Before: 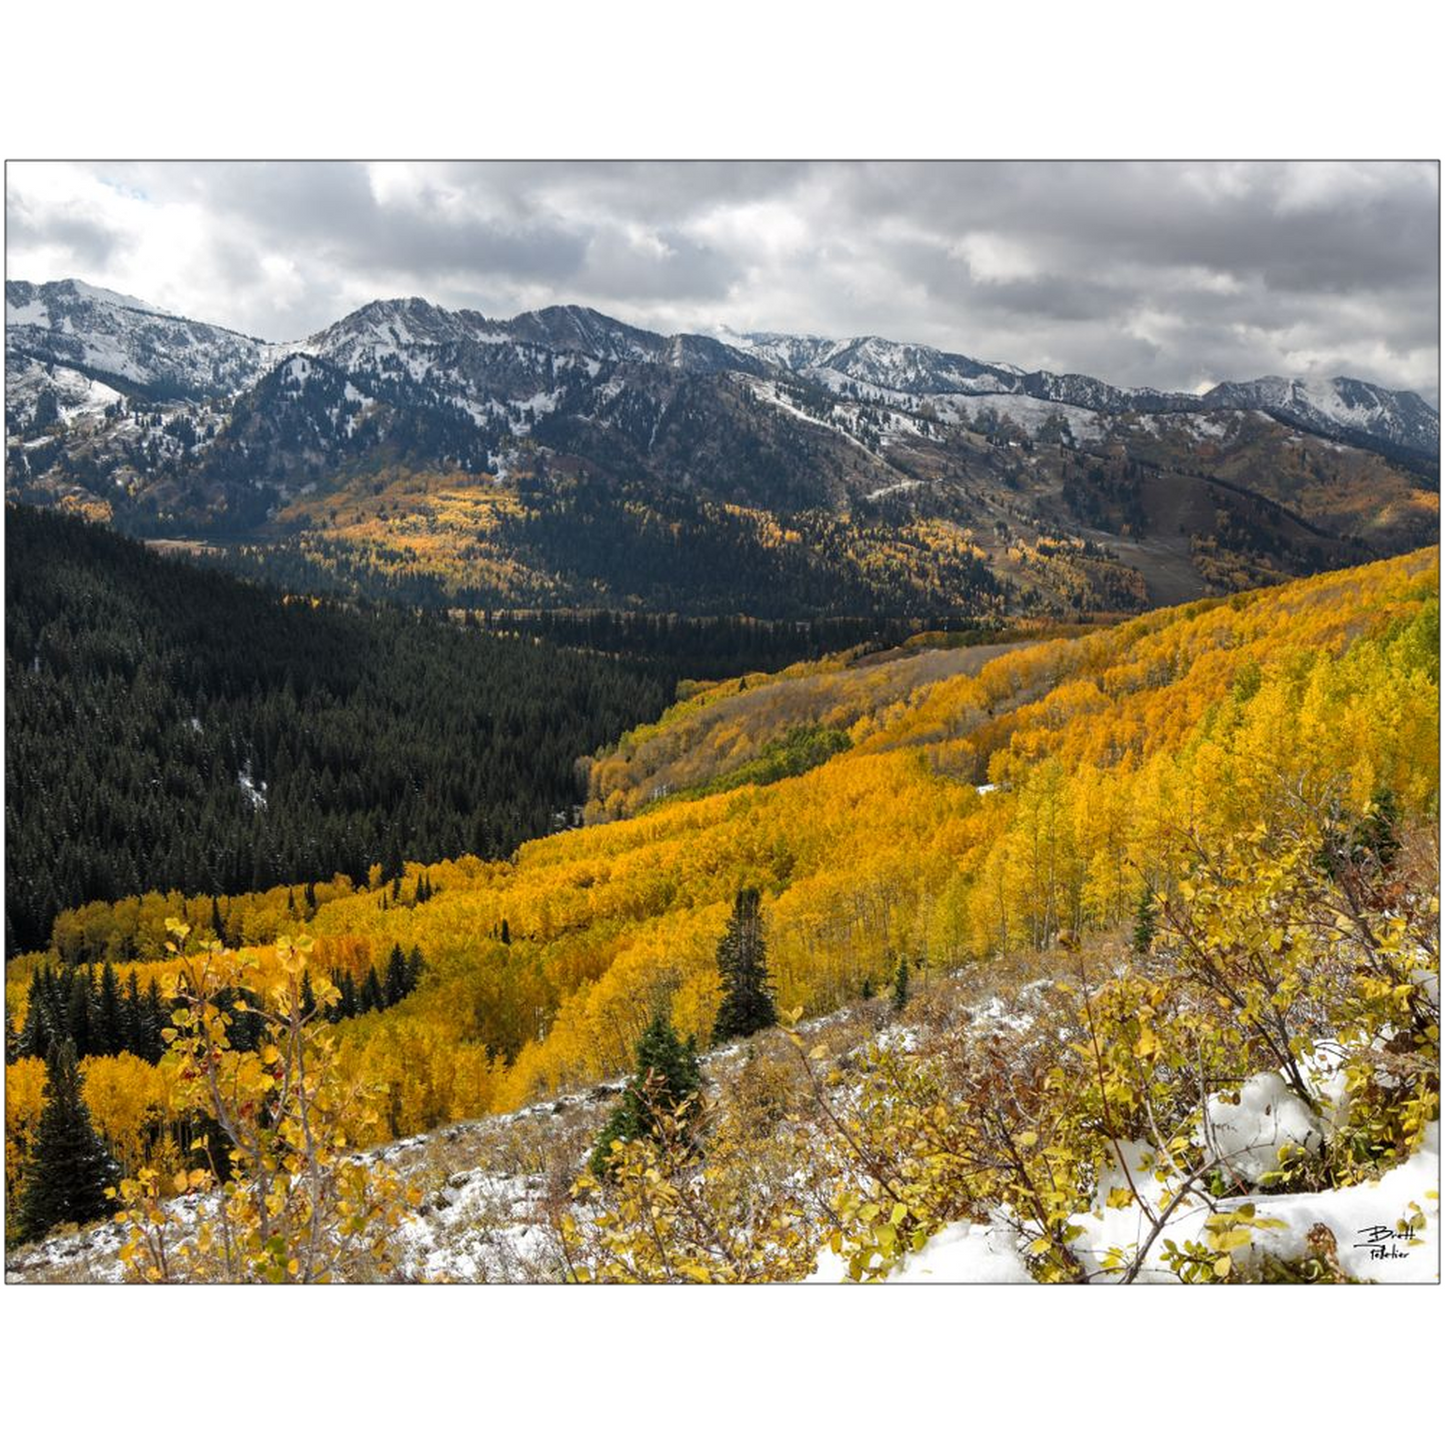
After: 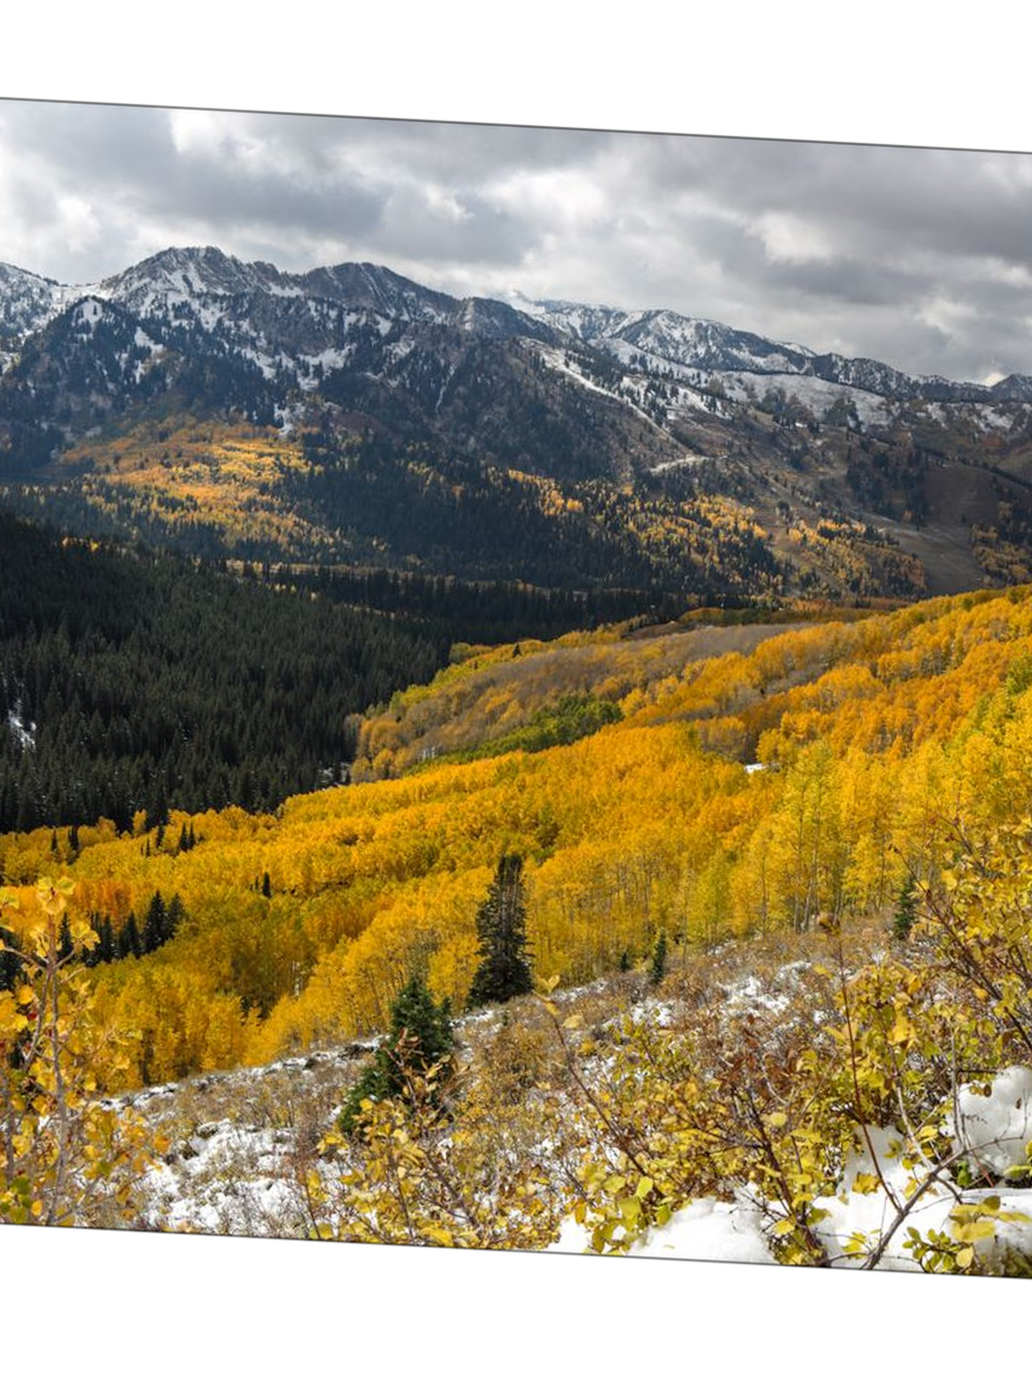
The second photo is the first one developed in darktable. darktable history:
crop and rotate: angle -3.05°, left 14.033%, top 0.015%, right 10.805%, bottom 0.024%
